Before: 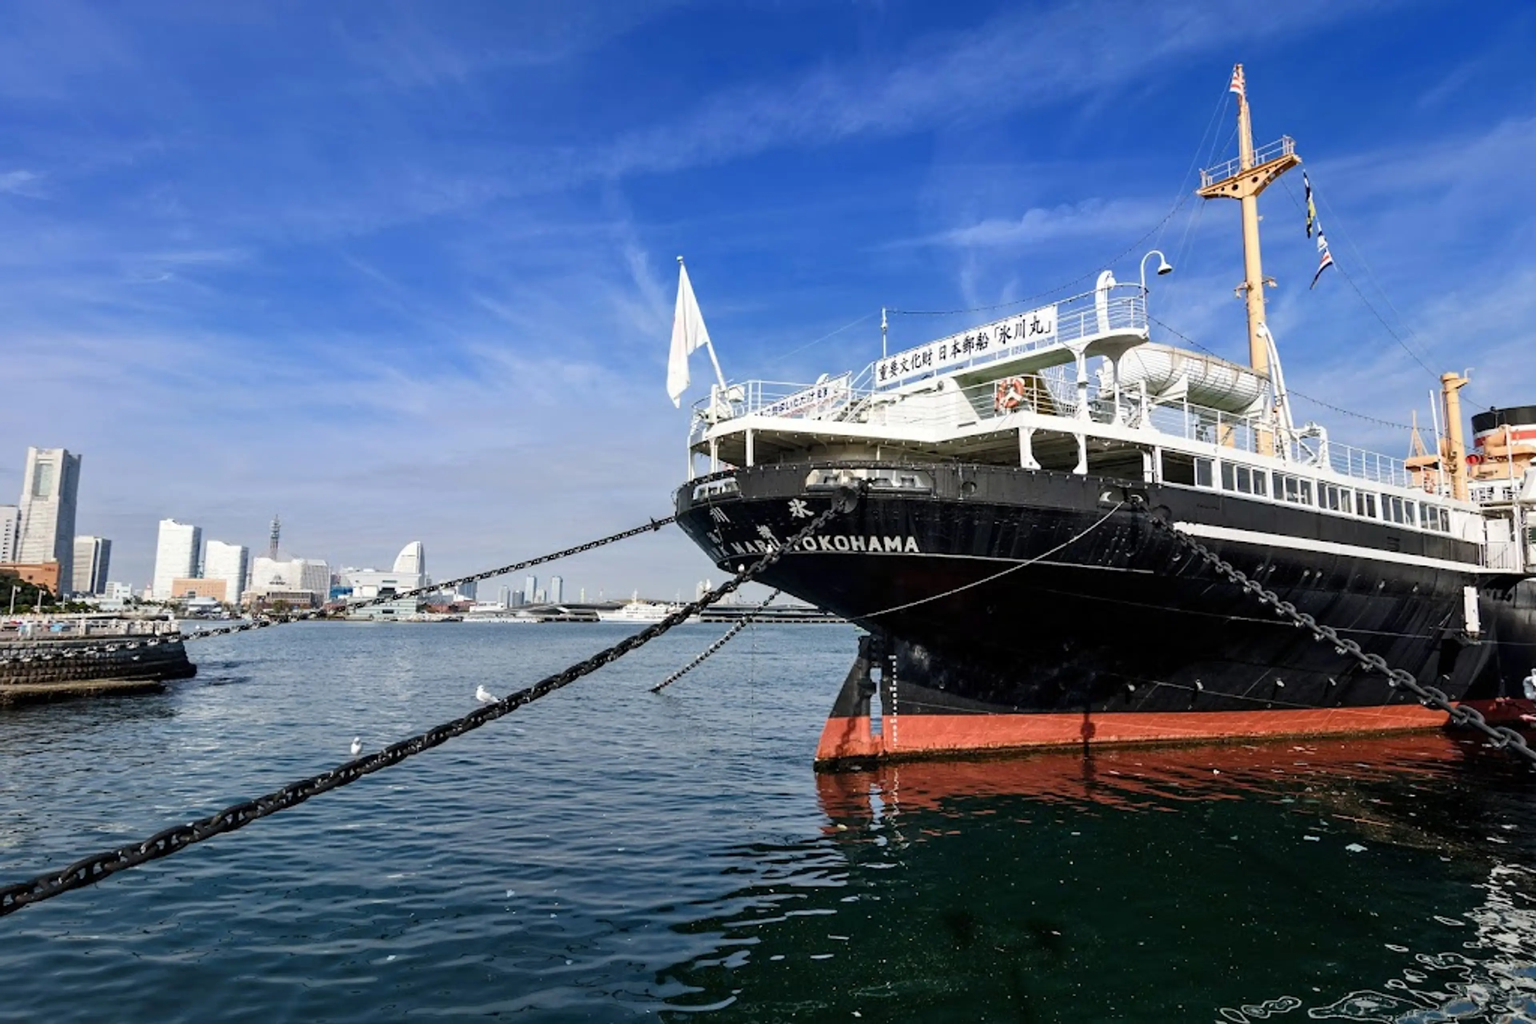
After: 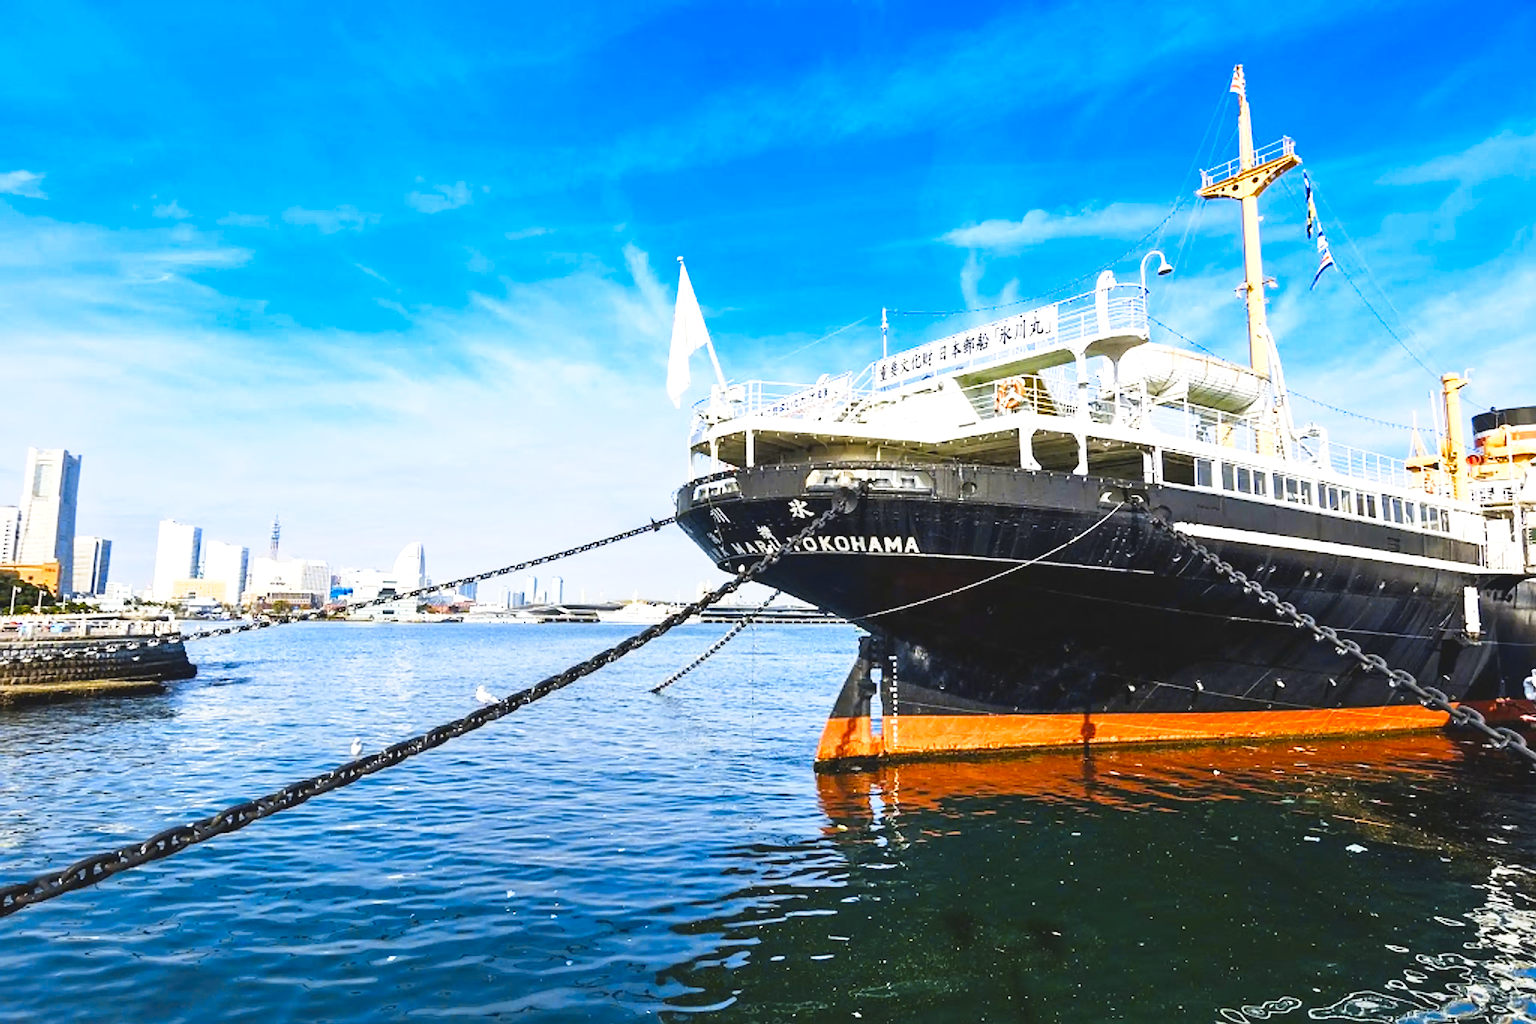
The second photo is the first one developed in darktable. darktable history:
rotate and perspective: crop left 0, crop top 0
base curve: curves: ch0 [(0, 0) (0.579, 0.807) (1, 1)], preserve colors none
color contrast: green-magenta contrast 1.12, blue-yellow contrast 1.95, unbound 0
sharpen: on, module defaults
exposure: black level correction -0.005, exposure 0.622 EV, compensate highlight preservation false
color correction: highlights a* -0.137, highlights b* 0.137
